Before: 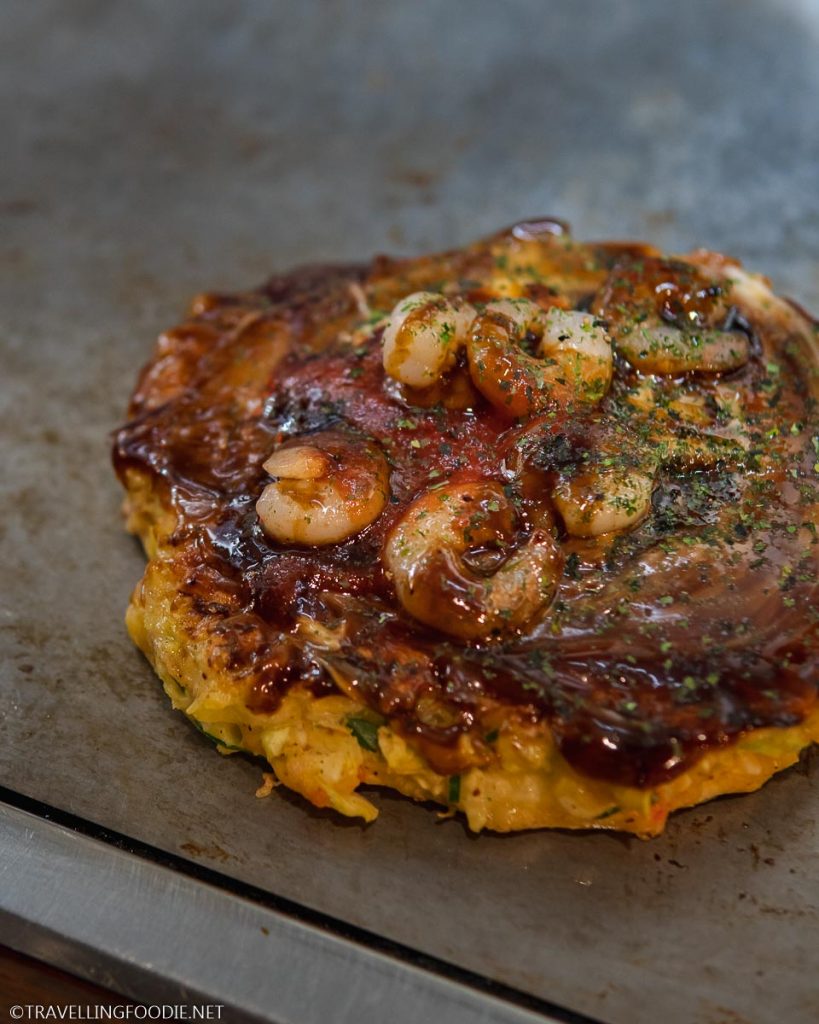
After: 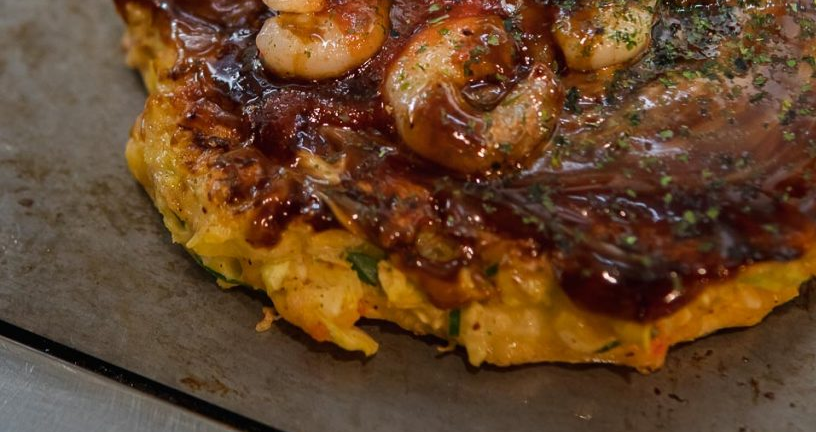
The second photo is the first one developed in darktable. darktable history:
crop: top 45.551%, bottom 12.262%
